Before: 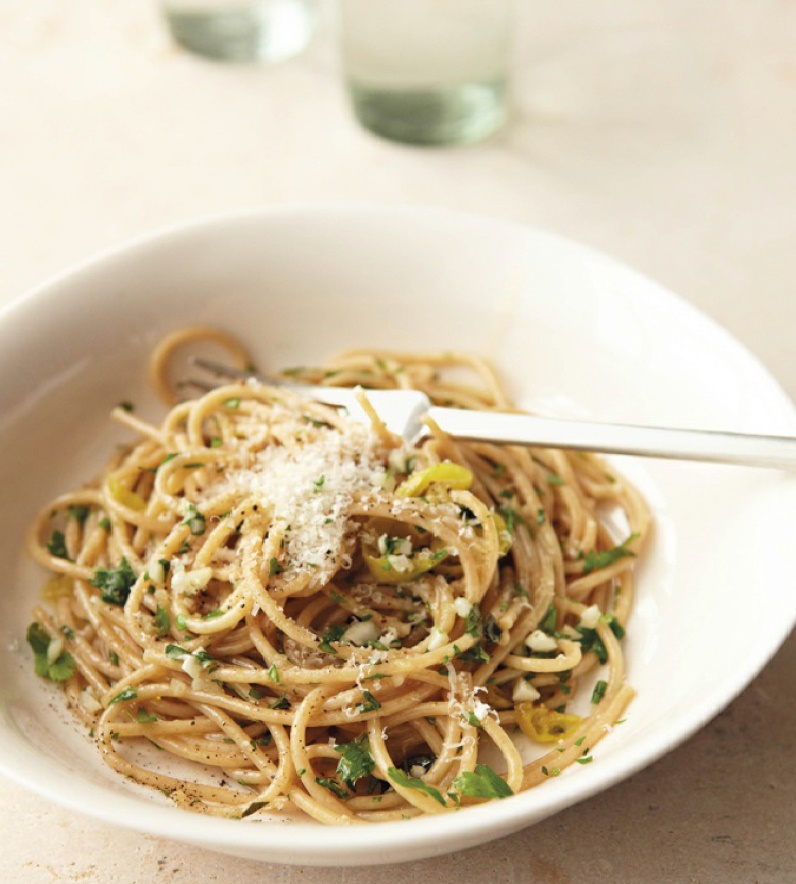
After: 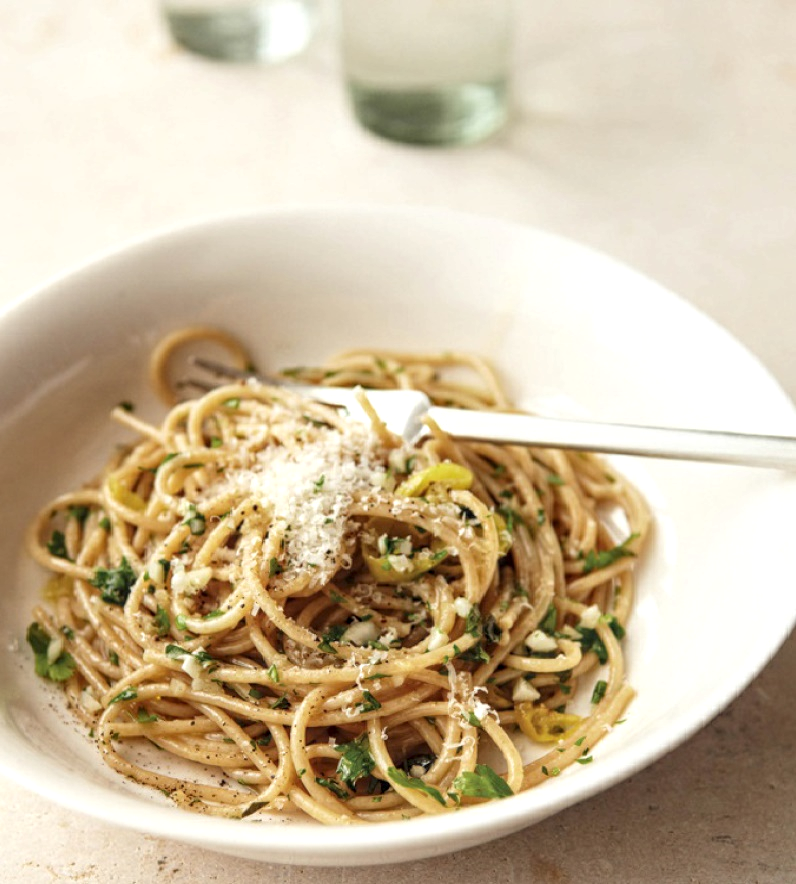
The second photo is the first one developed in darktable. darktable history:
local contrast: highlights 63%, detail 143%, midtone range 0.432
